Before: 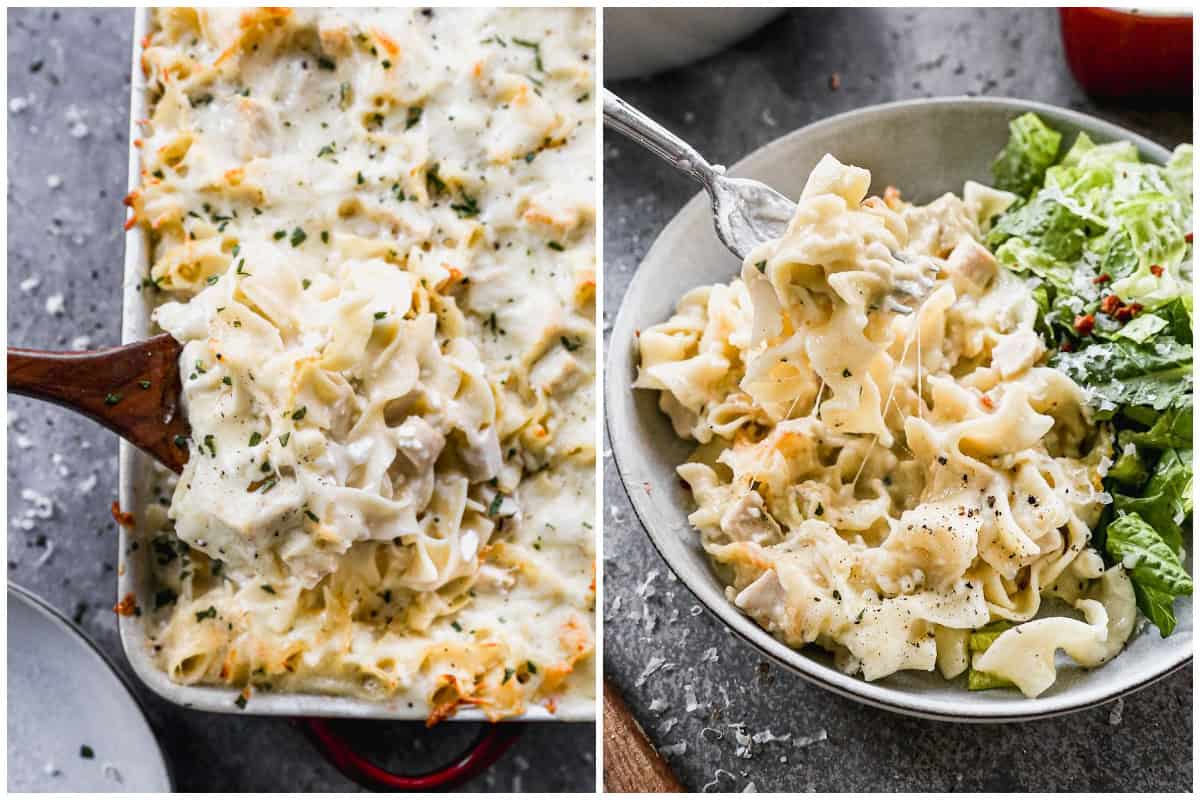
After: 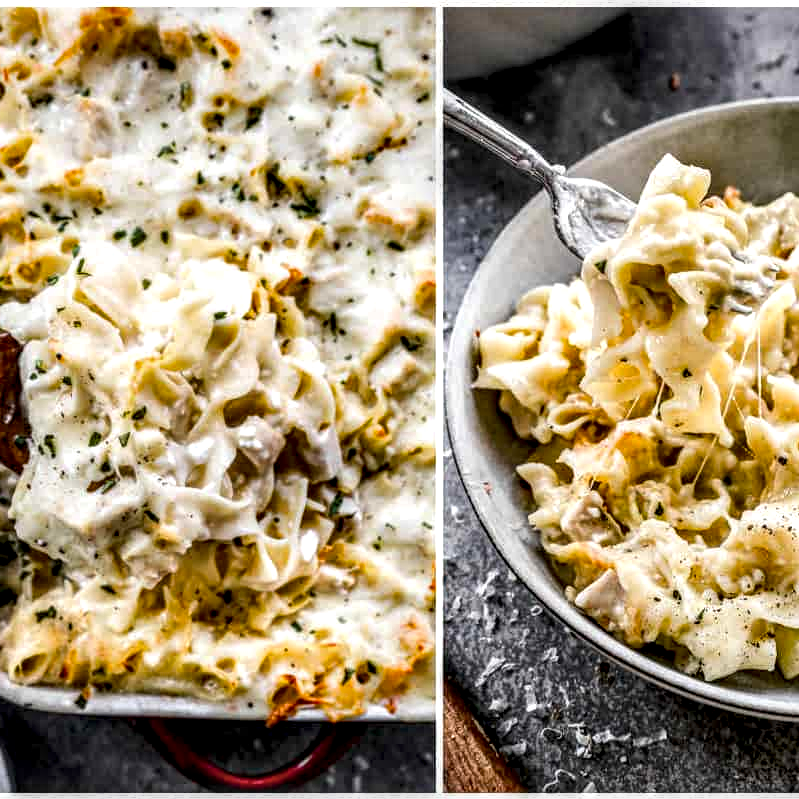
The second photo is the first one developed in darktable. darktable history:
color balance rgb: perceptual saturation grading › global saturation 25.033%
crop and rotate: left 13.333%, right 20.028%
local contrast: highlights 16%, detail 187%
